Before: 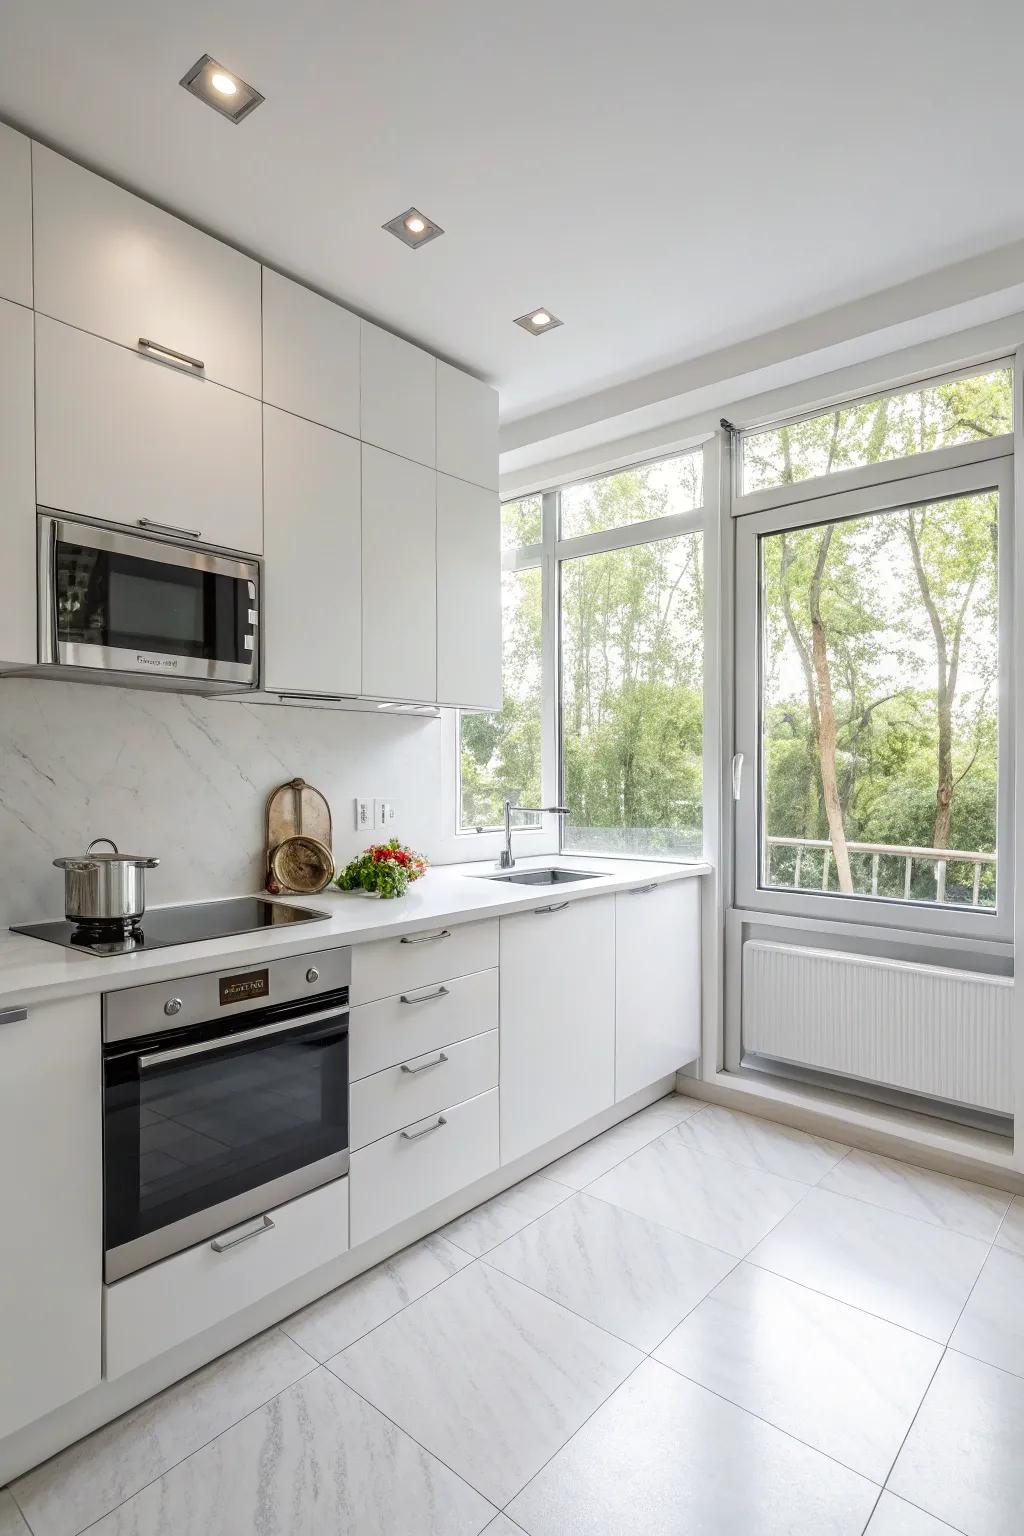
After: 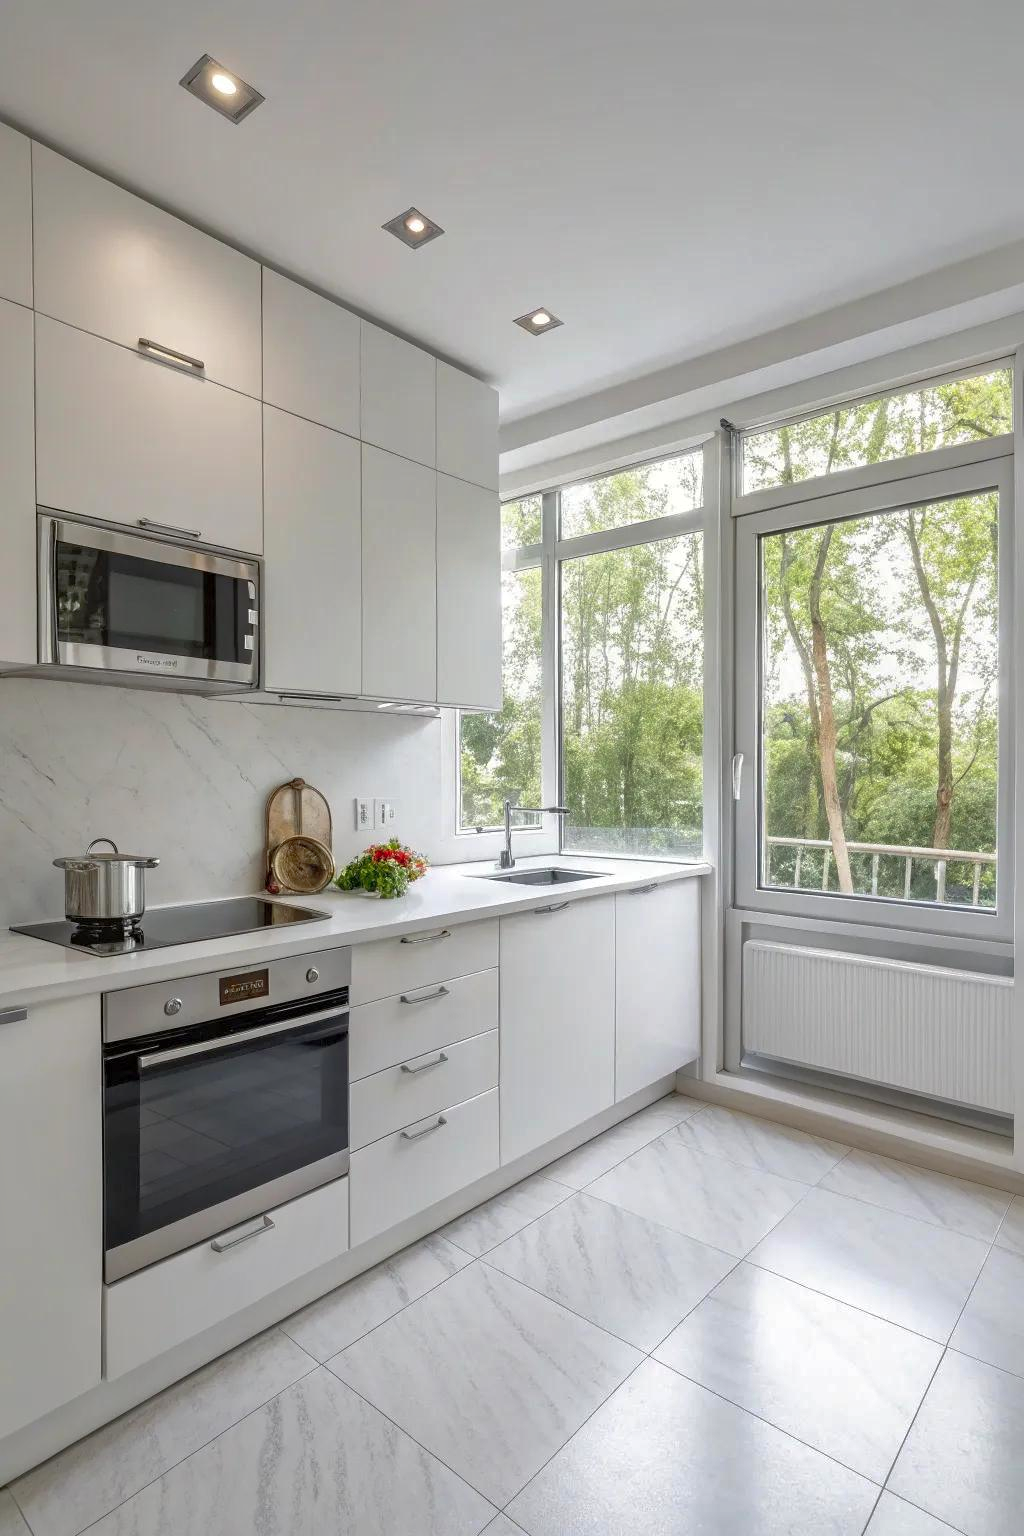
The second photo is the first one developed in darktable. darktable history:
color balance rgb: linear chroma grading › shadows -6.609%, linear chroma grading › highlights -7.295%, linear chroma grading › global chroma -10.053%, linear chroma grading › mid-tones -8.411%, perceptual saturation grading › global saturation 30.078%
shadows and highlights: on, module defaults
